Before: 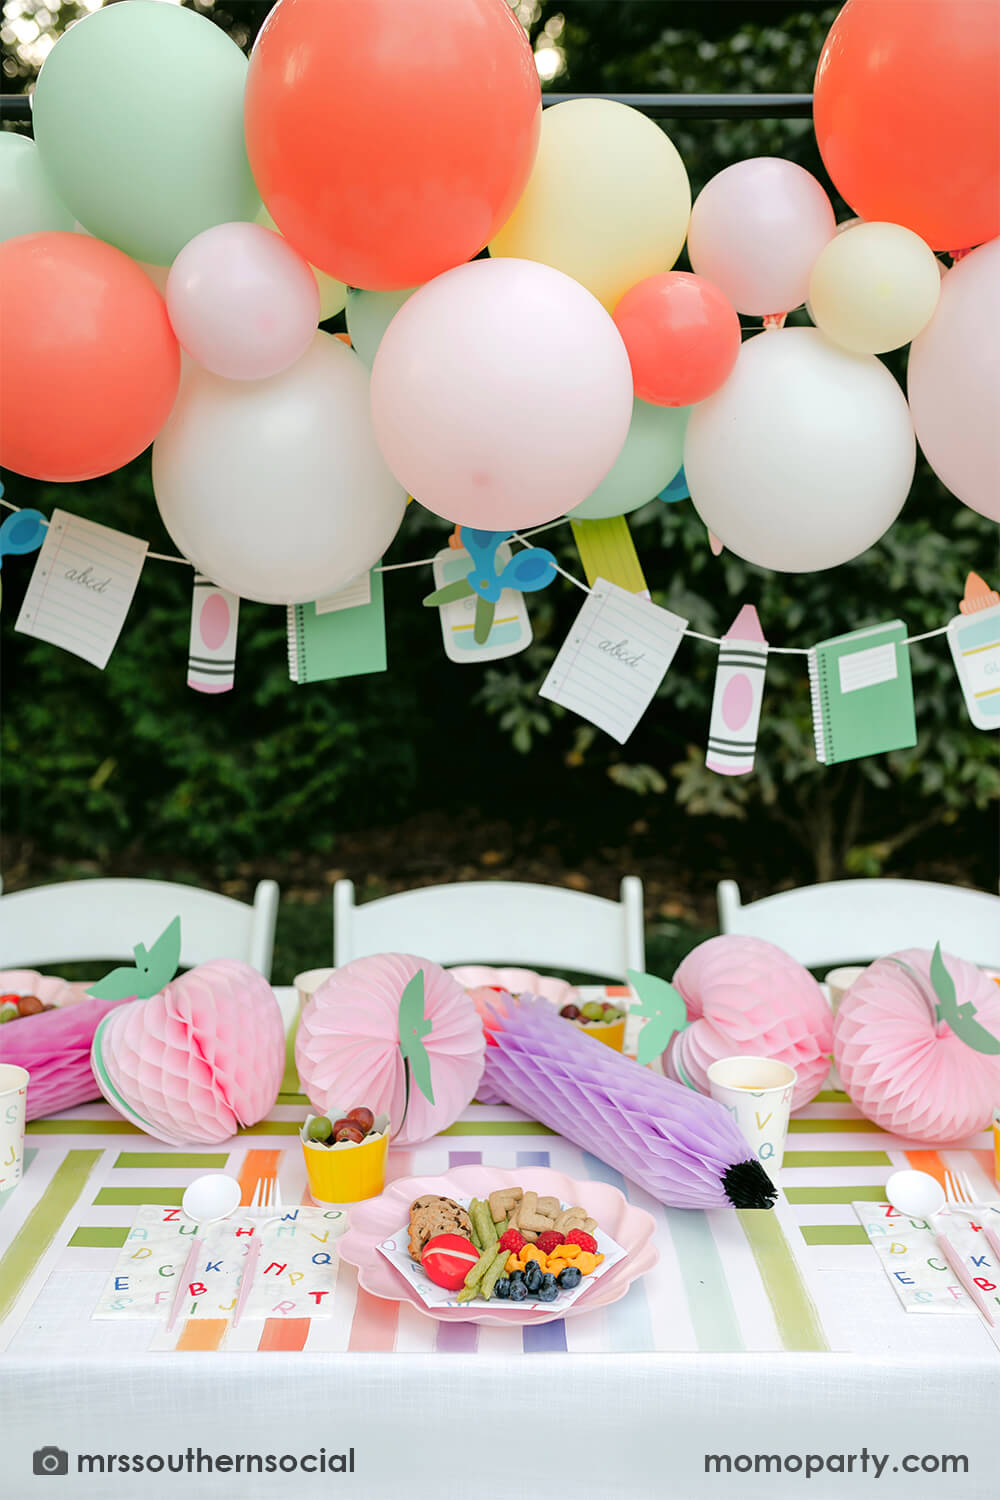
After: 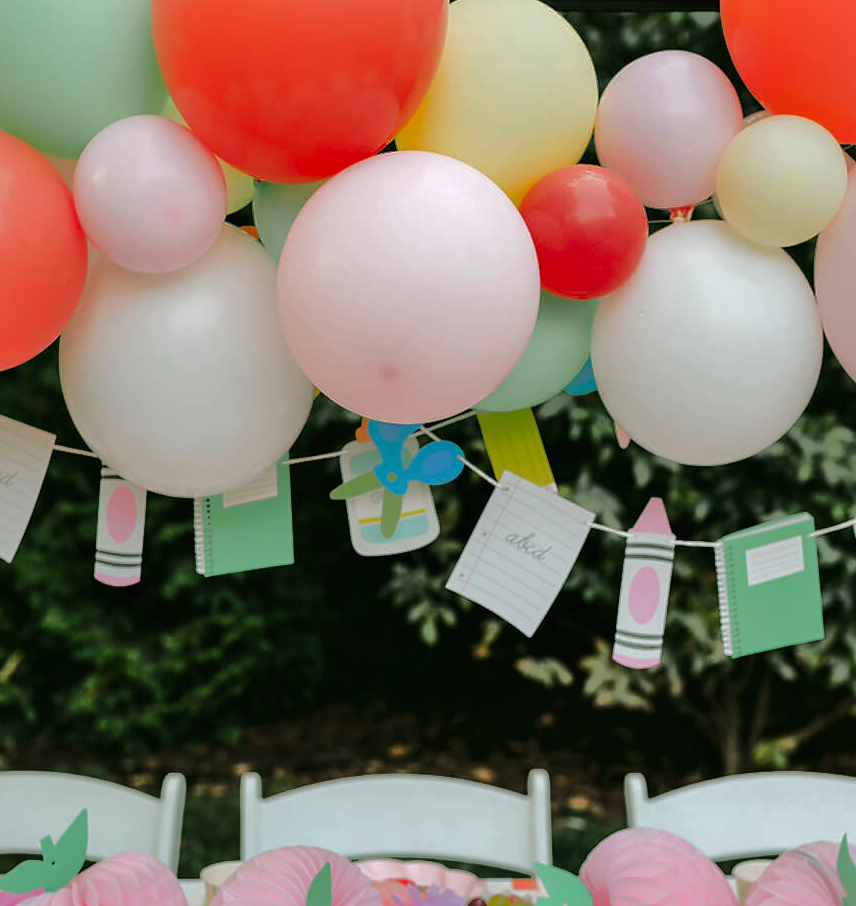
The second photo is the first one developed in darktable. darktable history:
exposure: black level correction 0, compensate exposure bias true, compensate highlight preservation false
white balance: emerald 1
color correction: saturation 0.85
shadows and highlights: shadows -19.91, highlights -73.15
crop and rotate: left 9.345%, top 7.22%, right 4.982%, bottom 32.331%
rgb curve: curves: ch0 [(0, 0) (0.284, 0.292) (0.505, 0.644) (1, 1)], compensate middle gray true
